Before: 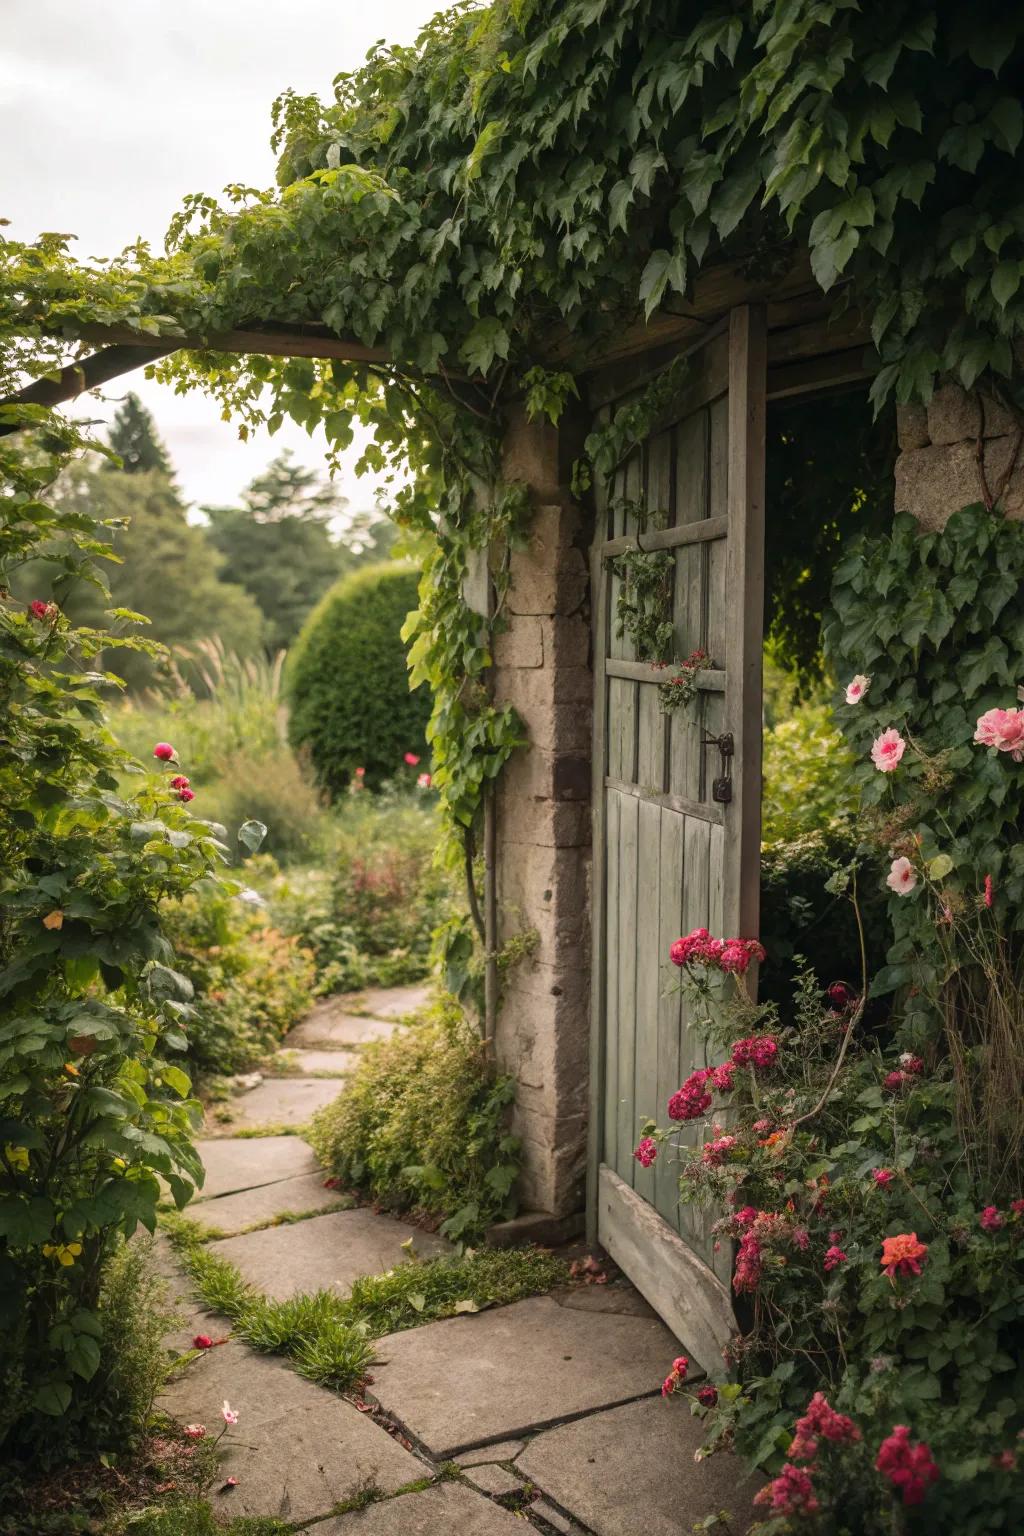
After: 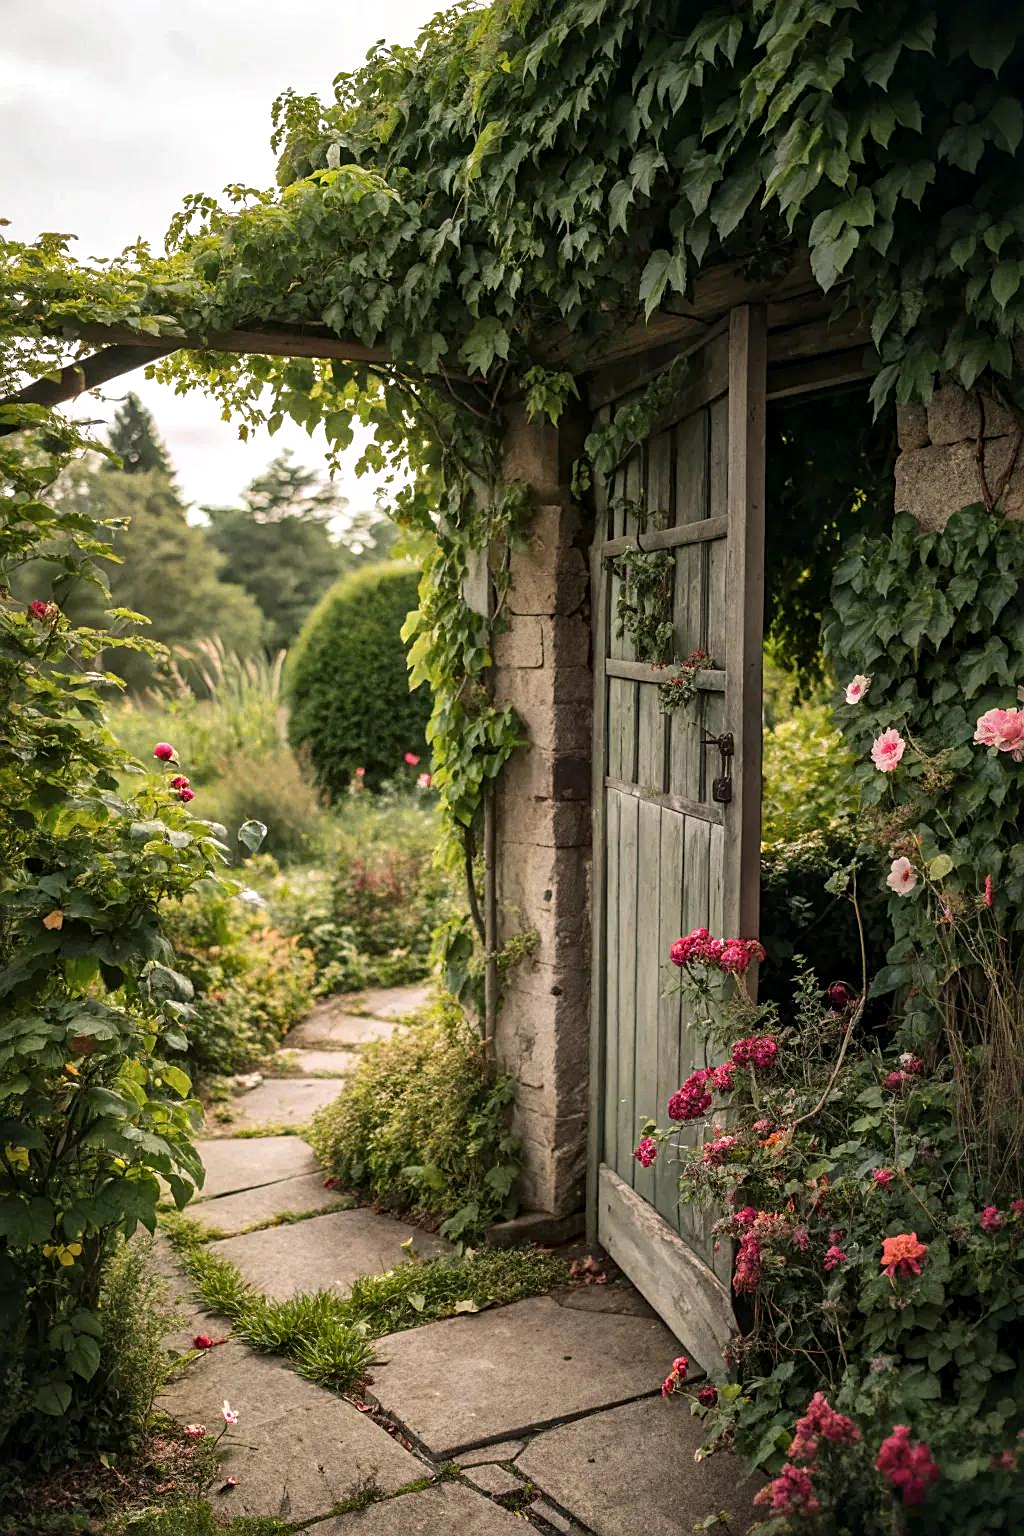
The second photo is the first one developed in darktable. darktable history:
local contrast: mode bilateral grid, contrast 20, coarseness 51, detail 144%, midtone range 0.2
sharpen: on, module defaults
